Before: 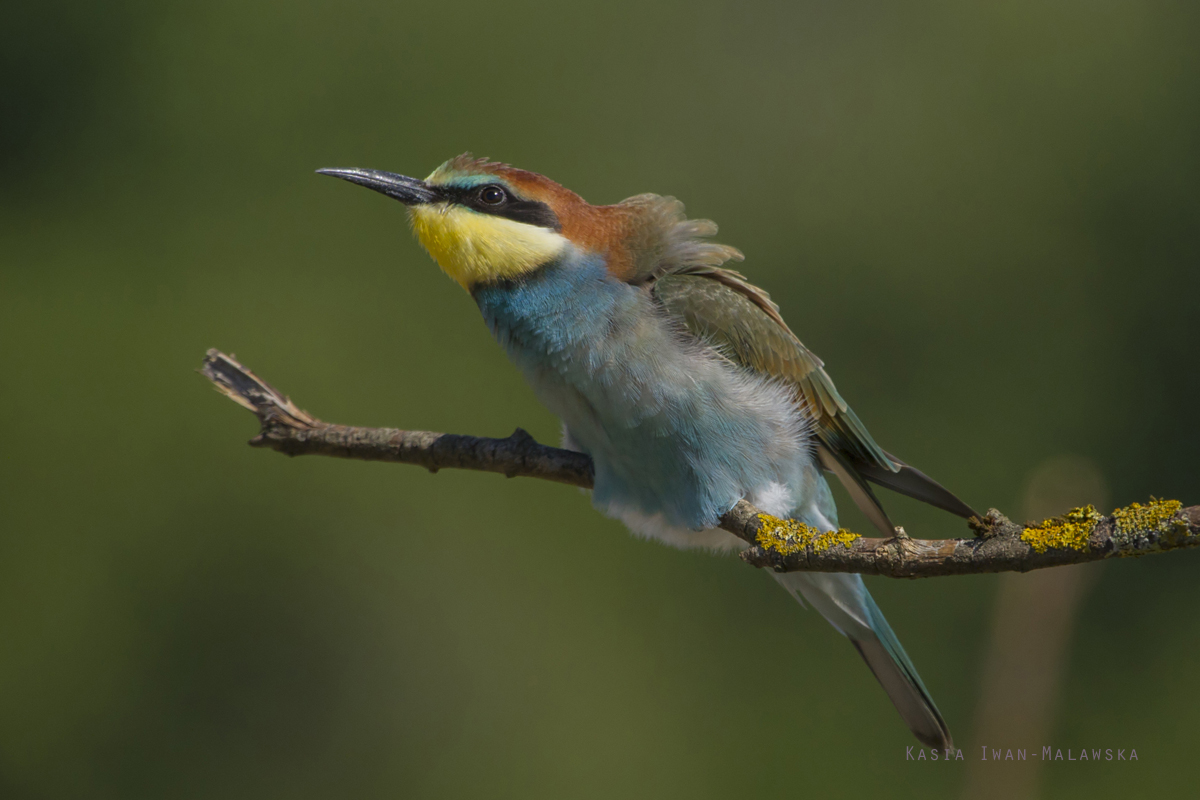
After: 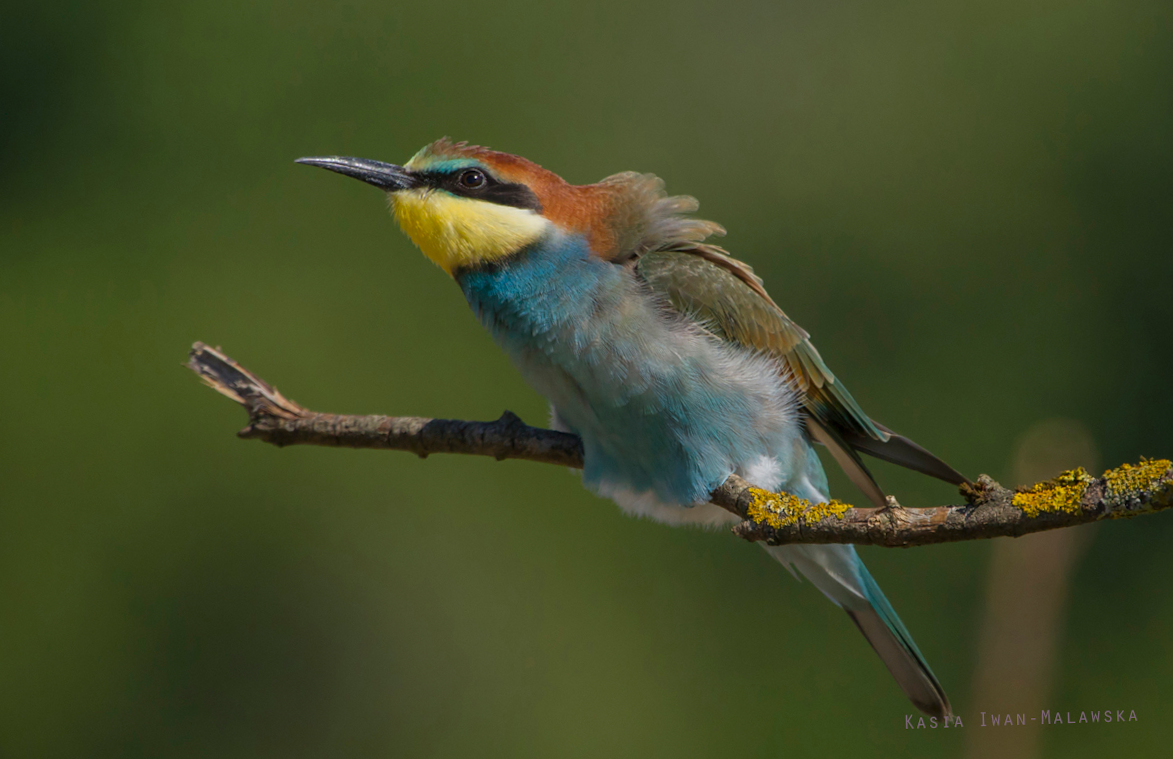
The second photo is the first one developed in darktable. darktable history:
tone equalizer: on, module defaults
rotate and perspective: rotation -2°, crop left 0.022, crop right 0.978, crop top 0.049, crop bottom 0.951
white balance: emerald 1
